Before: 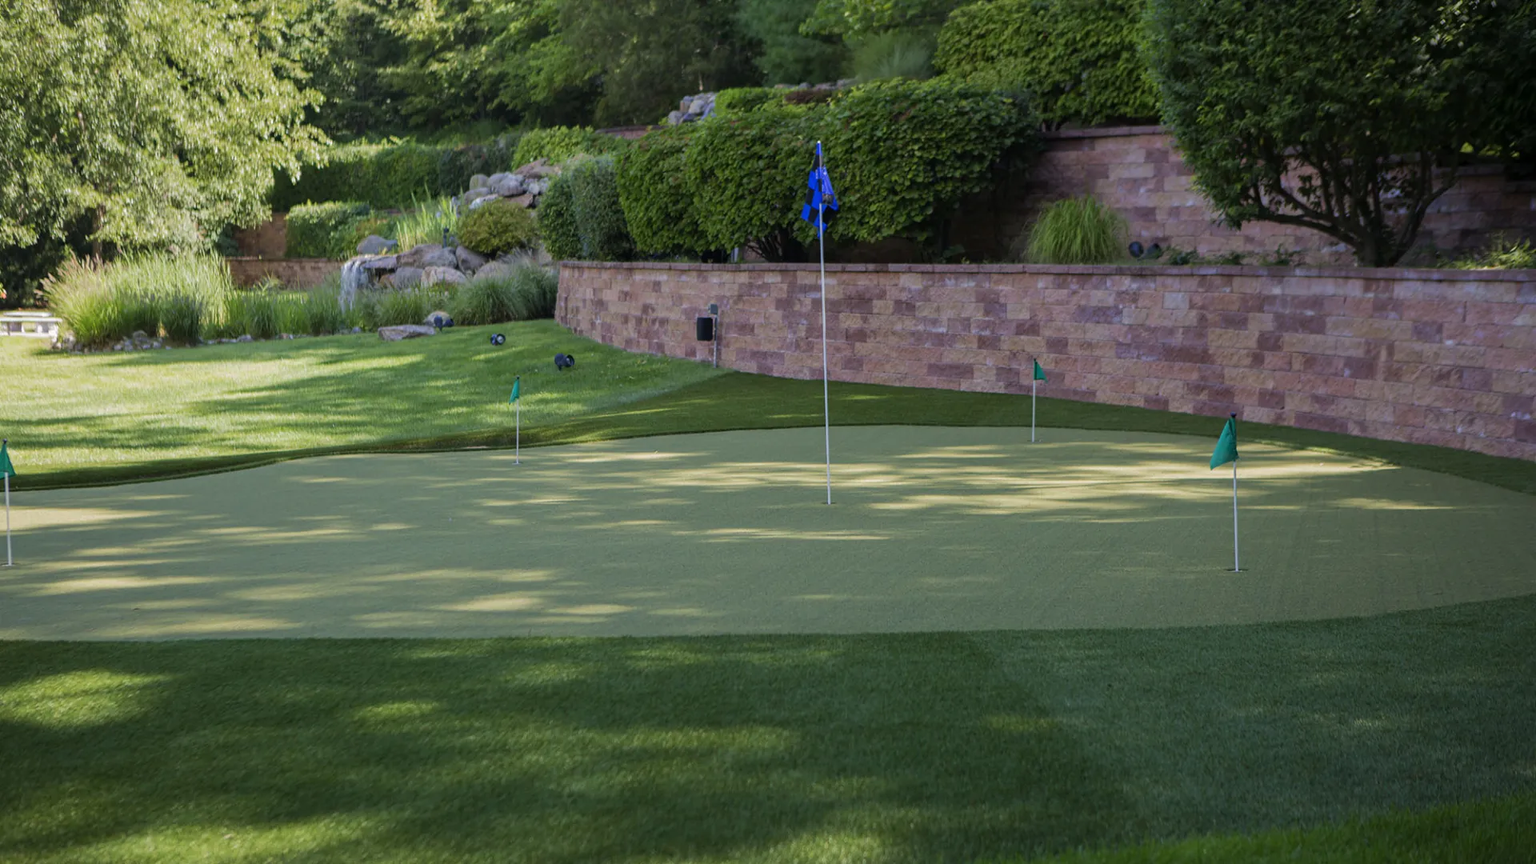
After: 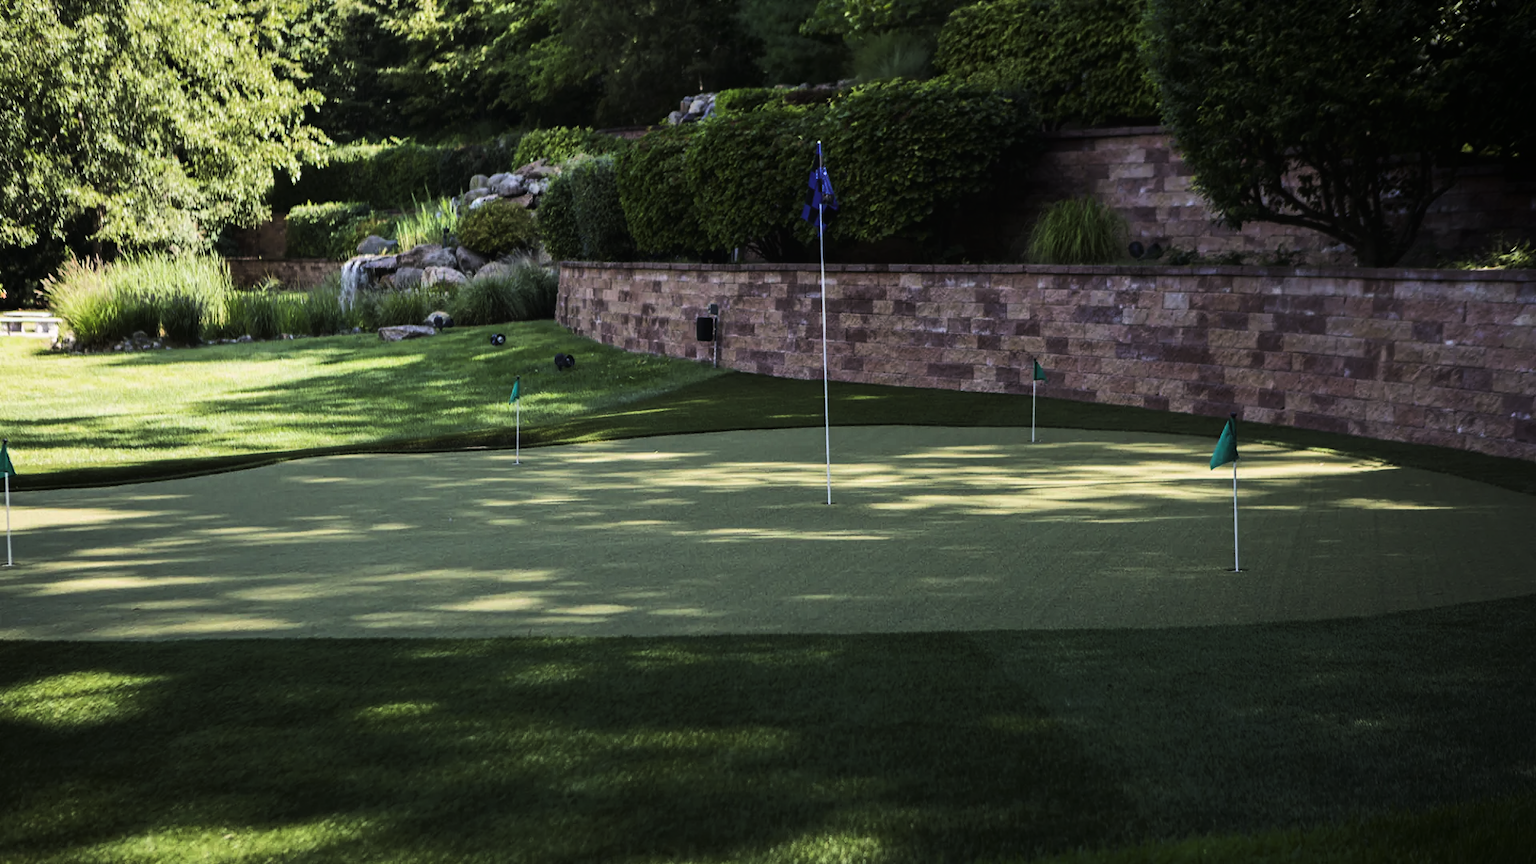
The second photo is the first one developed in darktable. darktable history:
tone curve: curves: ch0 [(0, 0) (0.003, 0.003) (0.011, 0.005) (0.025, 0.005) (0.044, 0.008) (0.069, 0.015) (0.1, 0.023) (0.136, 0.032) (0.177, 0.046) (0.224, 0.072) (0.277, 0.124) (0.335, 0.174) (0.399, 0.253) (0.468, 0.365) (0.543, 0.519) (0.623, 0.675) (0.709, 0.805) (0.801, 0.908) (0.898, 0.97) (1, 1)], color space Lab, linked channels, preserve colors none
local contrast: mode bilateral grid, contrast 99, coarseness 100, detail 90%, midtone range 0.2
